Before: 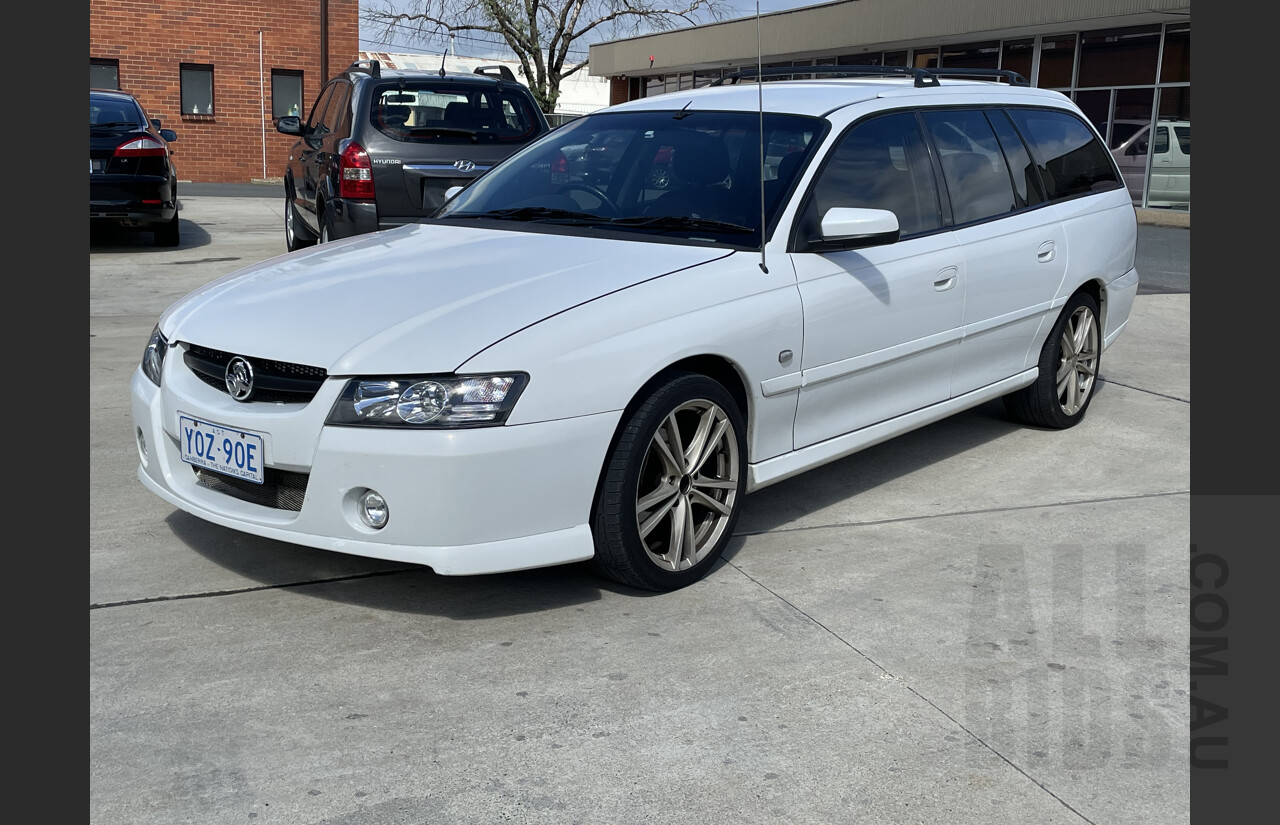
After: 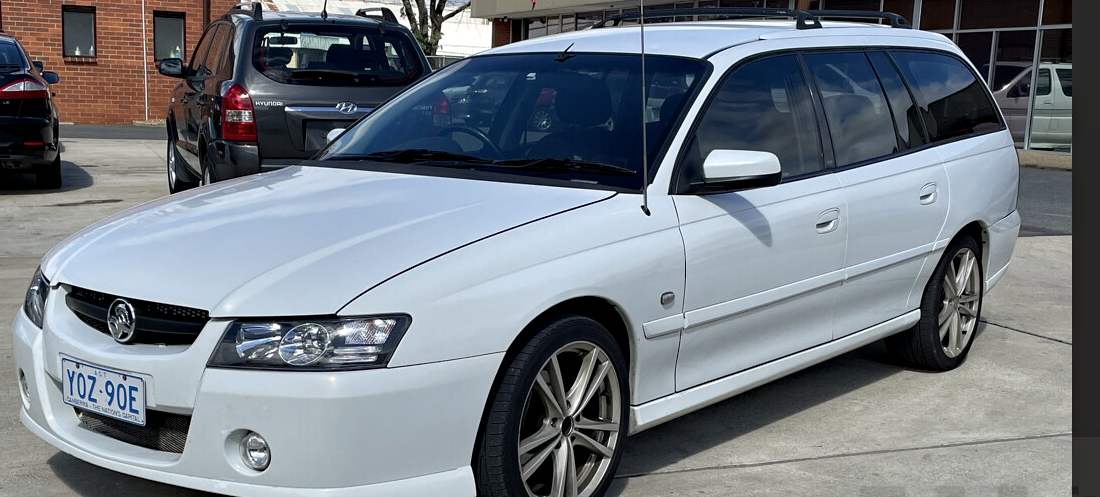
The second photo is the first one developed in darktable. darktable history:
crop and rotate: left 9.232%, top 7.121%, right 4.804%, bottom 32.601%
local contrast: highlights 106%, shadows 98%, detail 119%, midtone range 0.2
haze removal: compatibility mode true, adaptive false
exposure: compensate highlight preservation false
